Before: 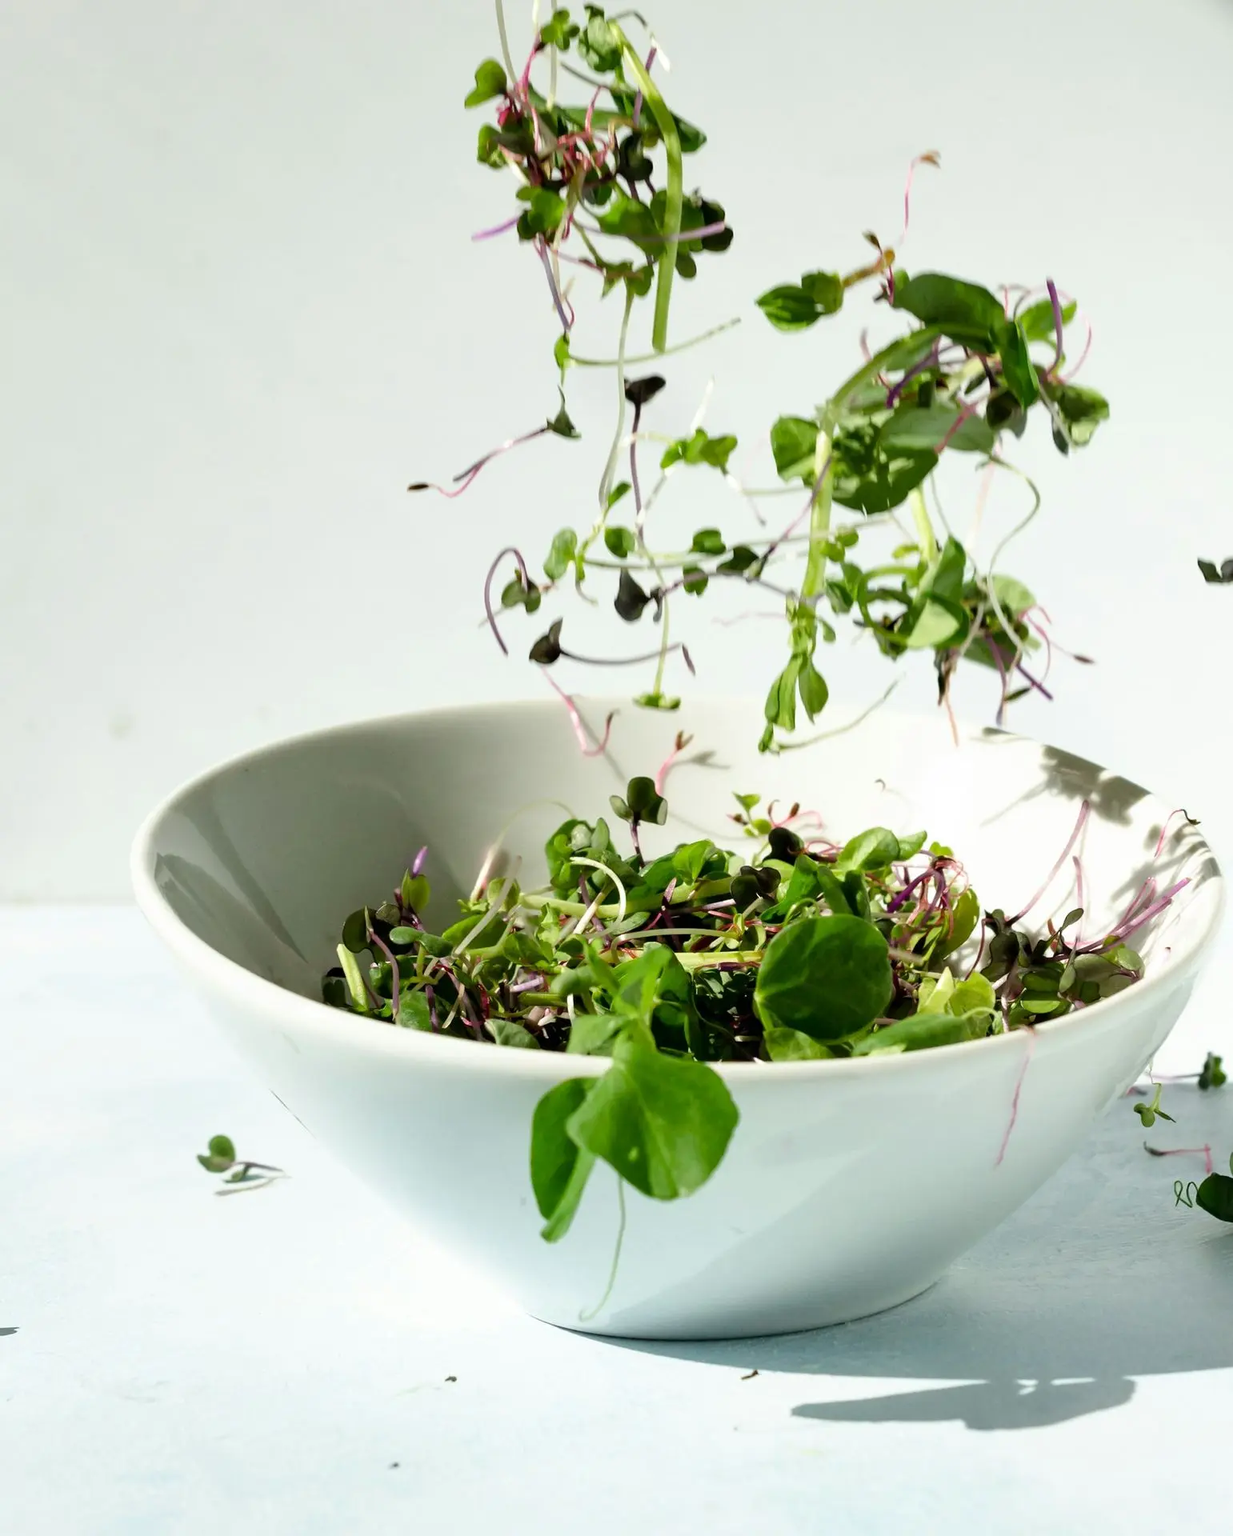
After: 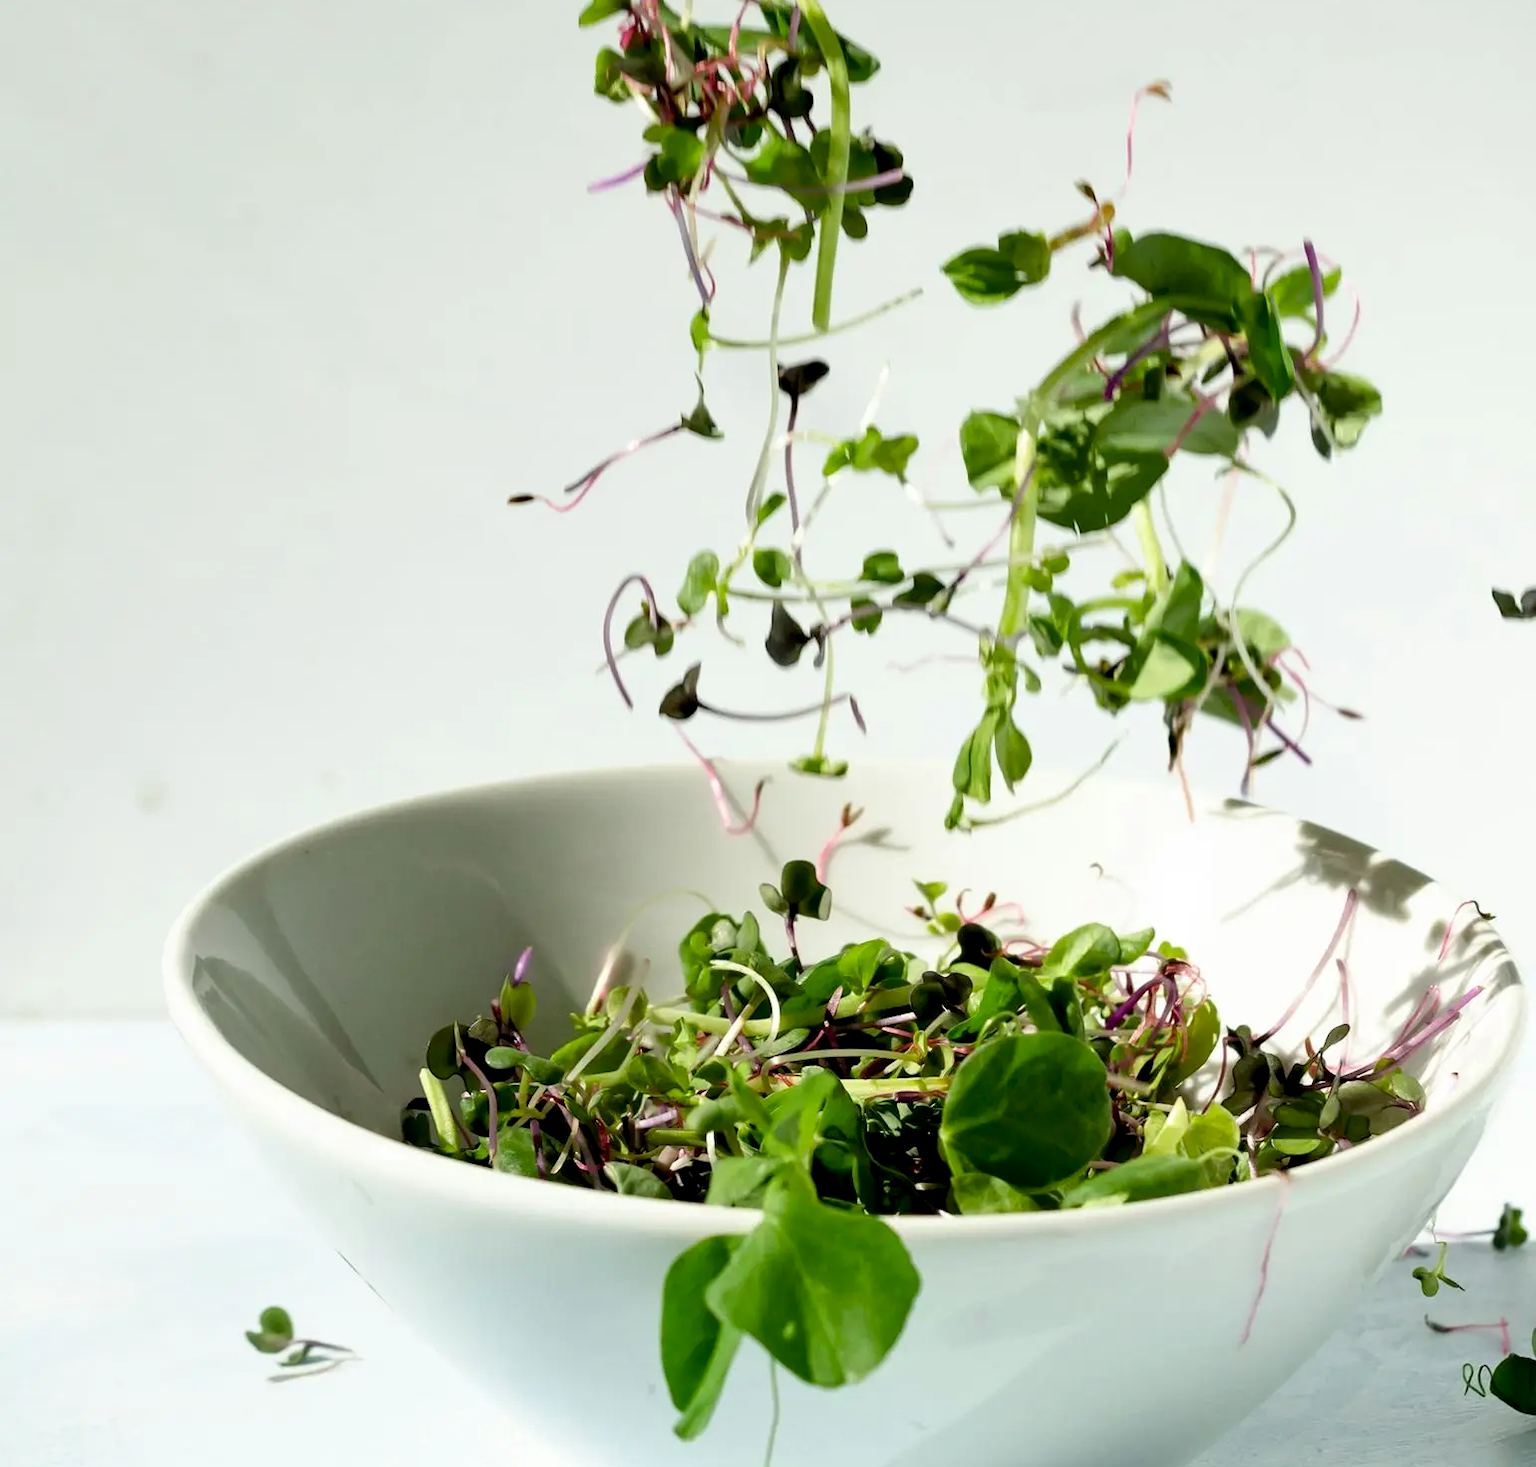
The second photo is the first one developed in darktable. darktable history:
crop: top 5.667%, bottom 17.637%
tone equalizer: on, module defaults
exposure: black level correction 0.005, exposure 0.001 EV, compensate highlight preservation false
